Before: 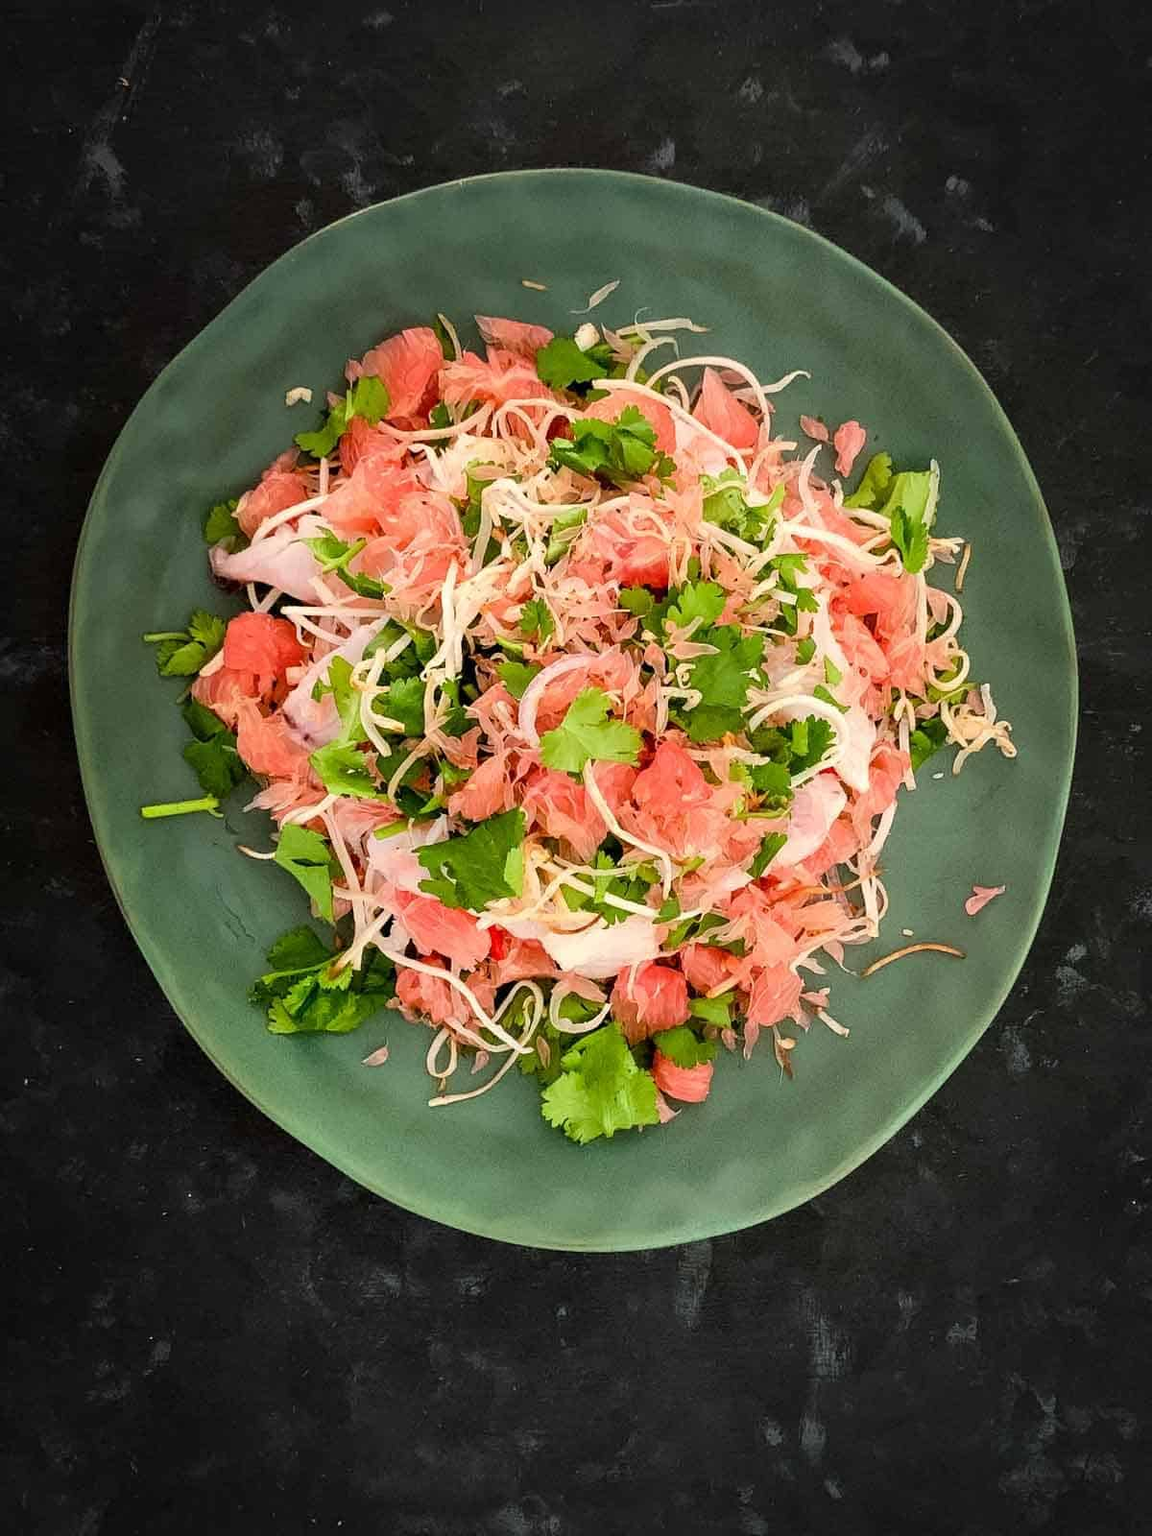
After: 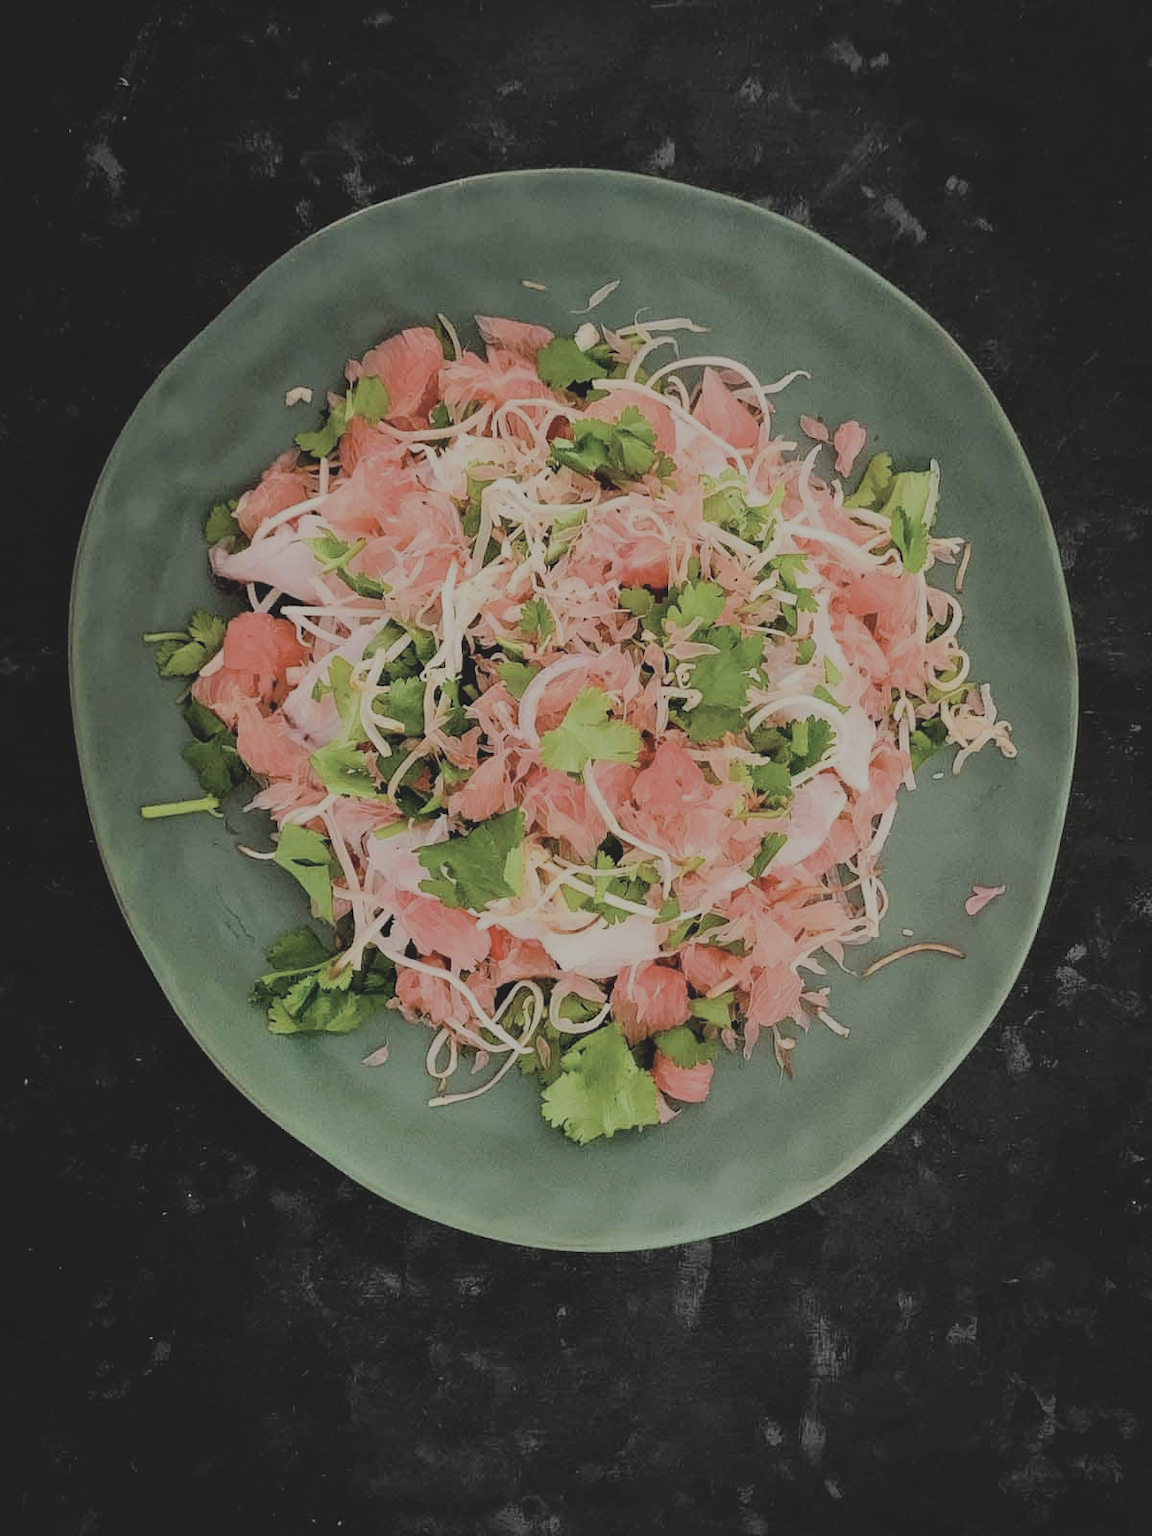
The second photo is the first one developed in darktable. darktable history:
contrast brightness saturation: contrast -0.244, saturation -0.442
filmic rgb: black relative exposure -6.96 EV, white relative exposure 5.63 EV, hardness 2.85, iterations of high-quality reconstruction 0
